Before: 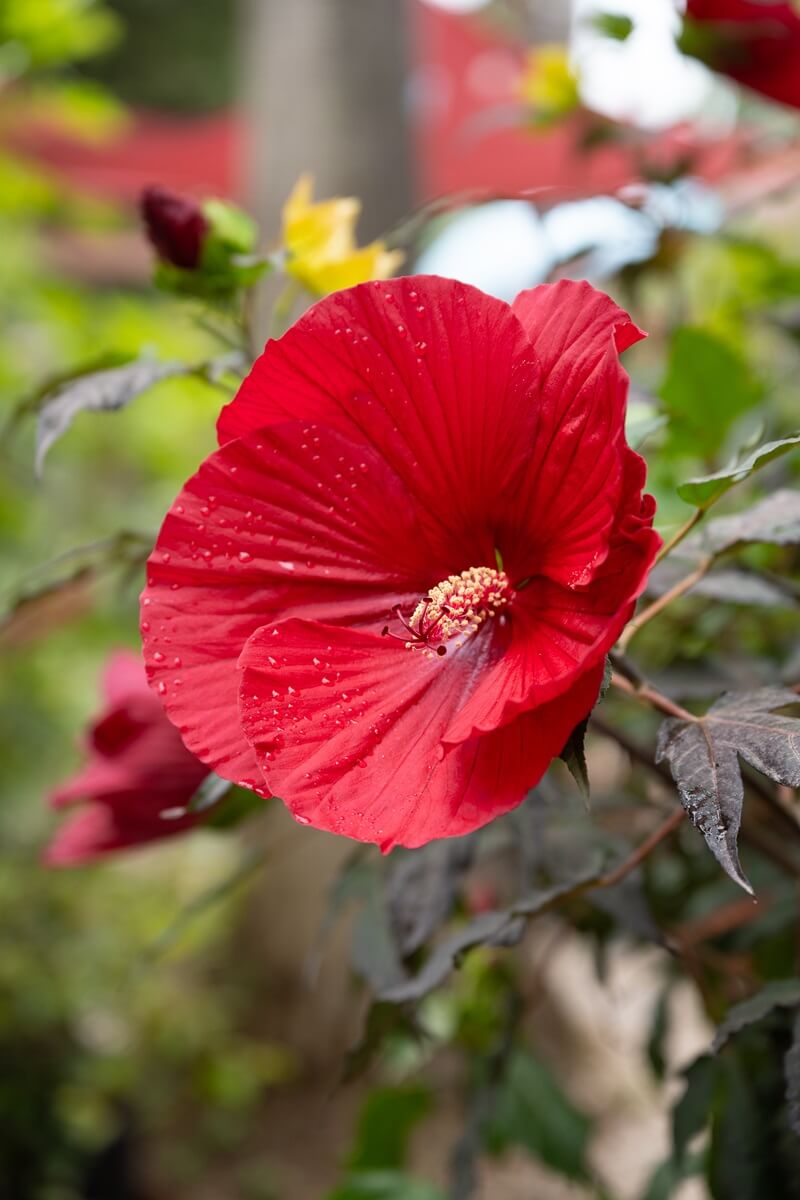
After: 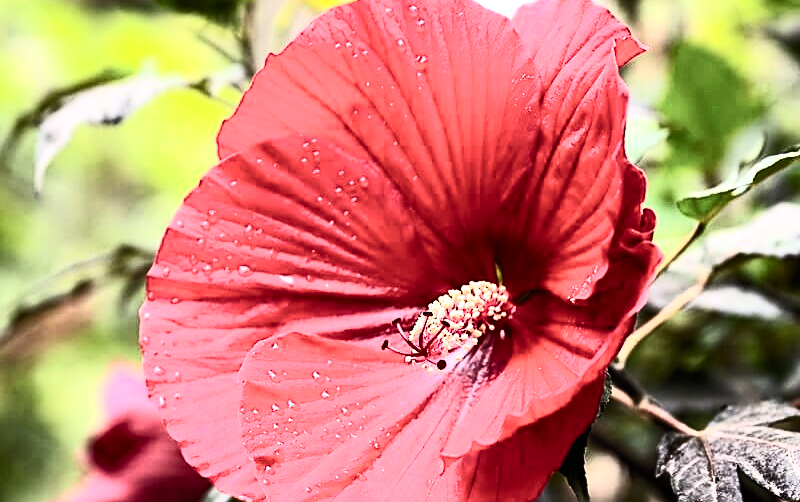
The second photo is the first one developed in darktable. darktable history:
sharpen: on, module defaults
crop and rotate: top 23.84%, bottom 34.294%
filmic rgb: black relative exposure -8.2 EV, white relative exposure 2.2 EV, threshold 3 EV, hardness 7.11, latitude 85.74%, contrast 1.696, highlights saturation mix -4%, shadows ↔ highlights balance -2.69%, color science v5 (2021), contrast in shadows safe, contrast in highlights safe, enable highlight reconstruction true
contrast brightness saturation: contrast 0.62, brightness 0.34, saturation 0.14
